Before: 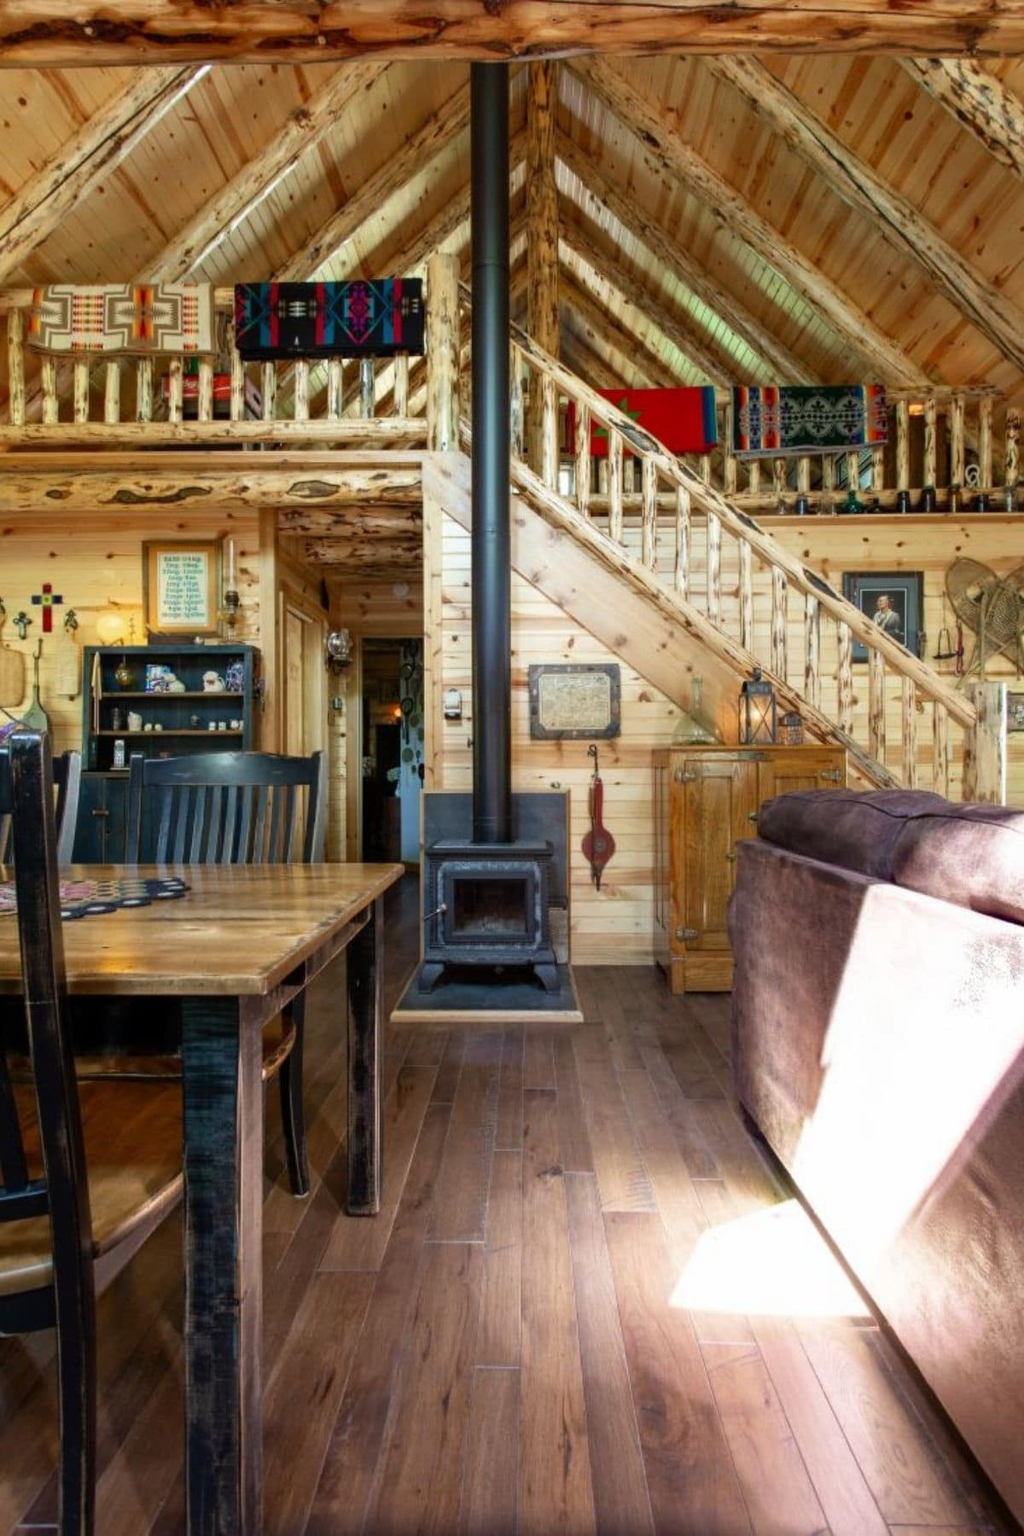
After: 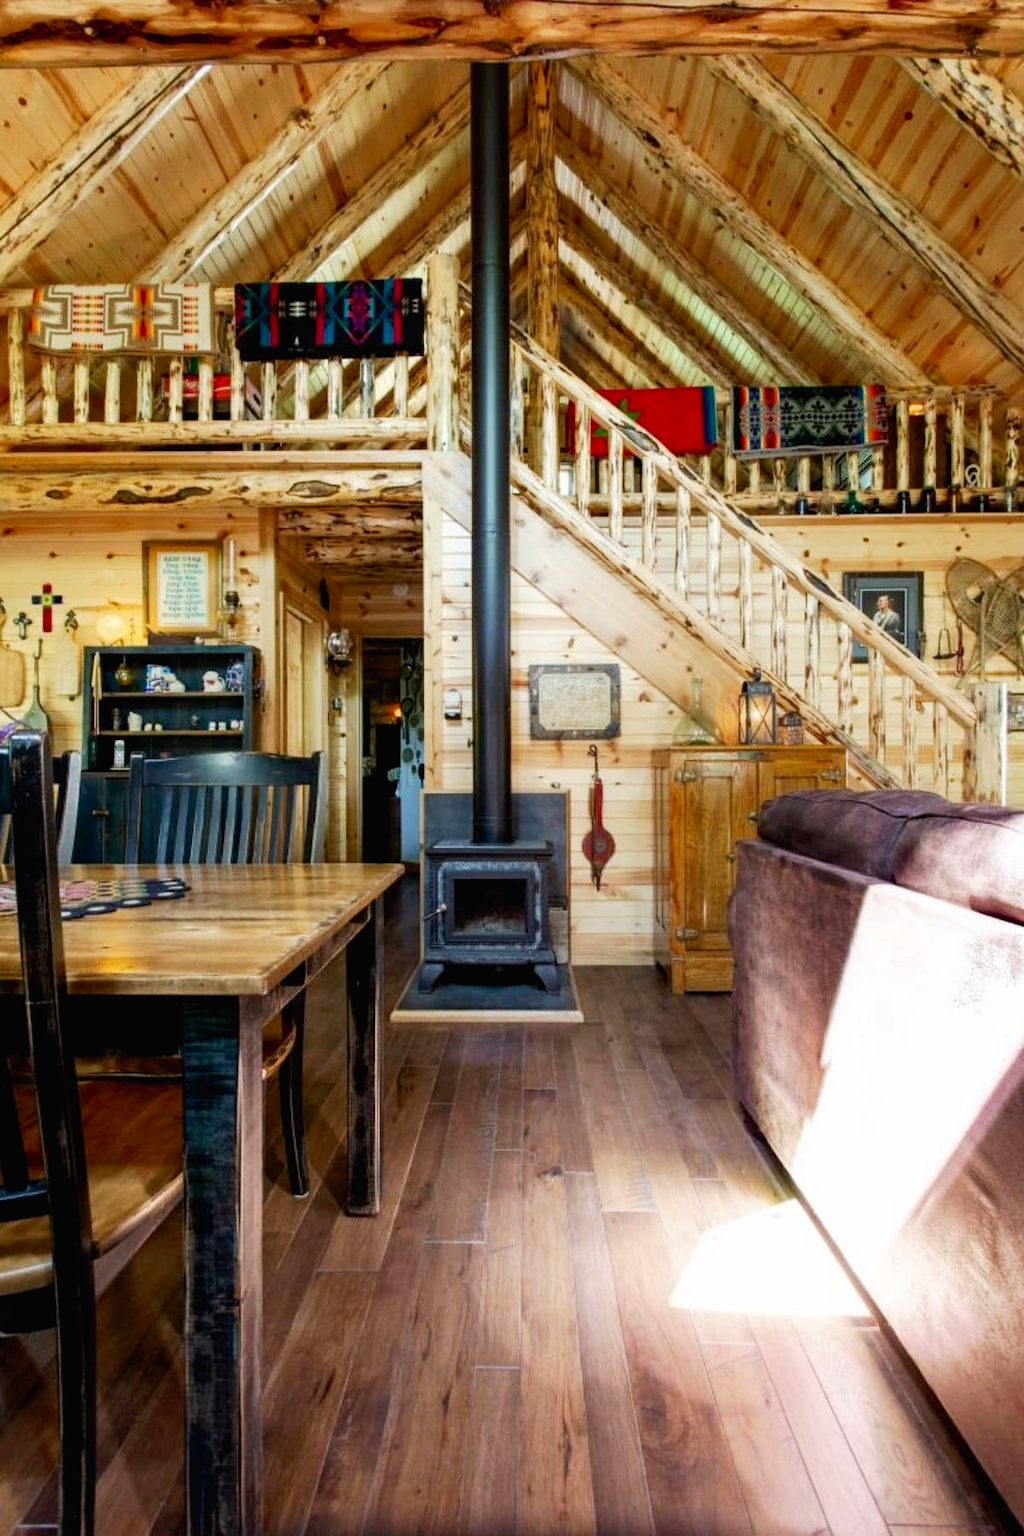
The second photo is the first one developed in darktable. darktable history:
tone curve: curves: ch0 [(0, 0.013) (0.054, 0.018) (0.205, 0.191) (0.289, 0.292) (0.39, 0.424) (0.493, 0.551) (0.666, 0.743) (0.795, 0.841) (1, 0.998)]; ch1 [(0, 0) (0.385, 0.343) (0.439, 0.415) (0.494, 0.495) (0.501, 0.501) (0.51, 0.509) (0.548, 0.554) (0.586, 0.614) (0.66, 0.706) (0.783, 0.804) (1, 1)]; ch2 [(0, 0) (0.304, 0.31) (0.403, 0.399) (0.441, 0.428) (0.47, 0.469) (0.498, 0.496) (0.524, 0.538) (0.566, 0.579) (0.633, 0.665) (0.7, 0.711) (1, 1)], preserve colors none
